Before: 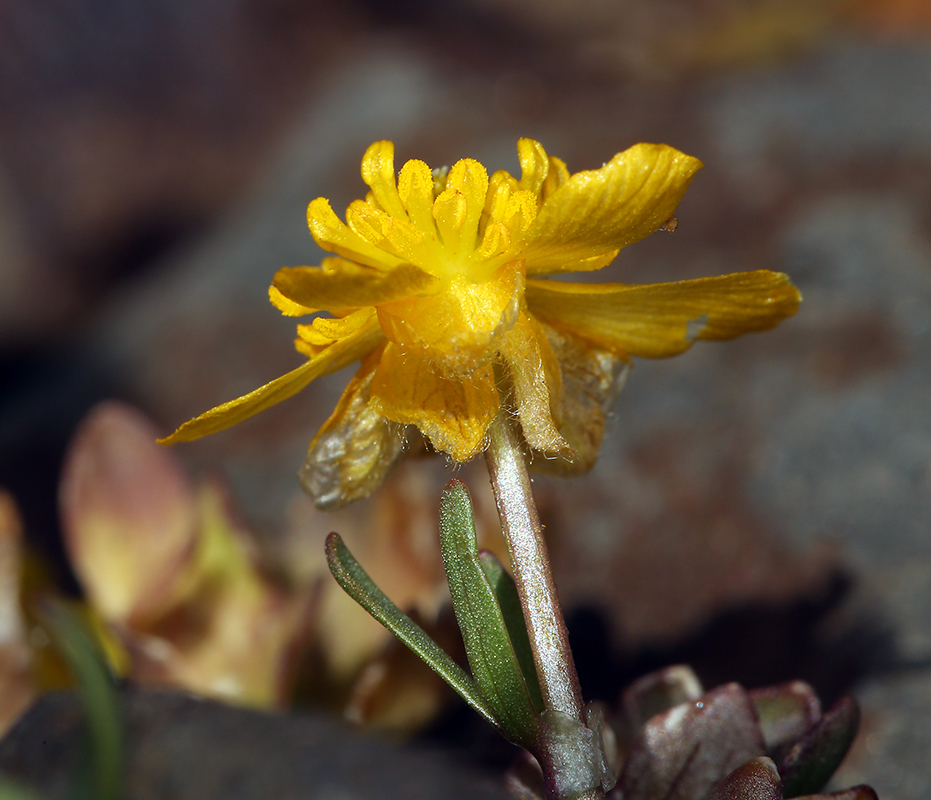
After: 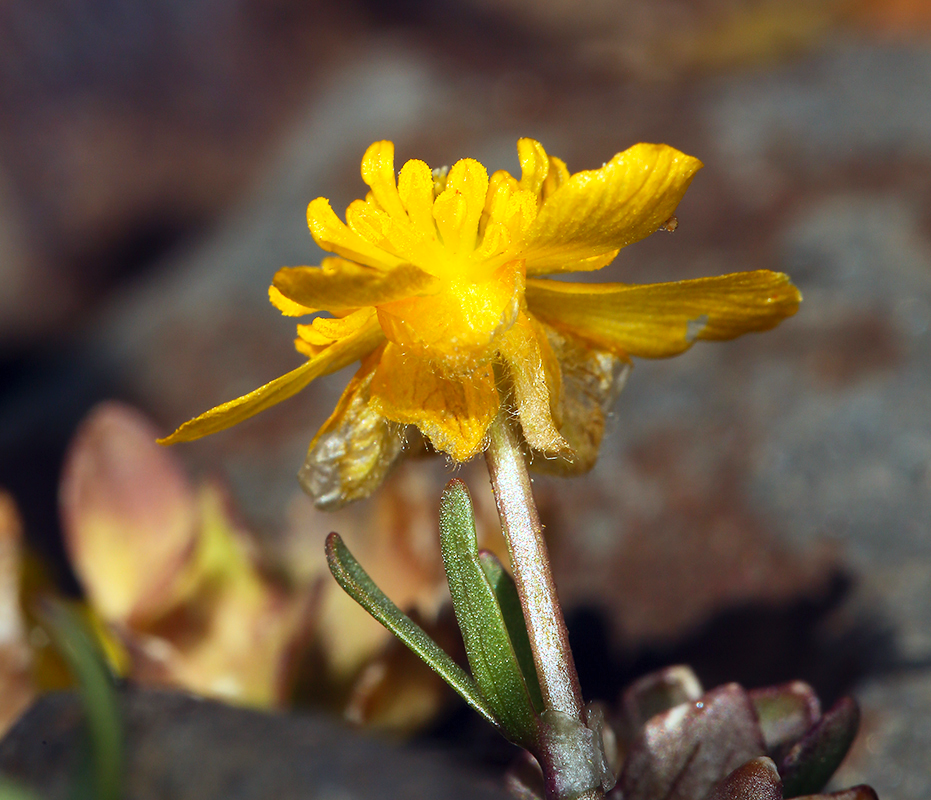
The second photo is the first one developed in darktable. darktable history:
contrast brightness saturation: contrast 0.197, brightness 0.16, saturation 0.222
